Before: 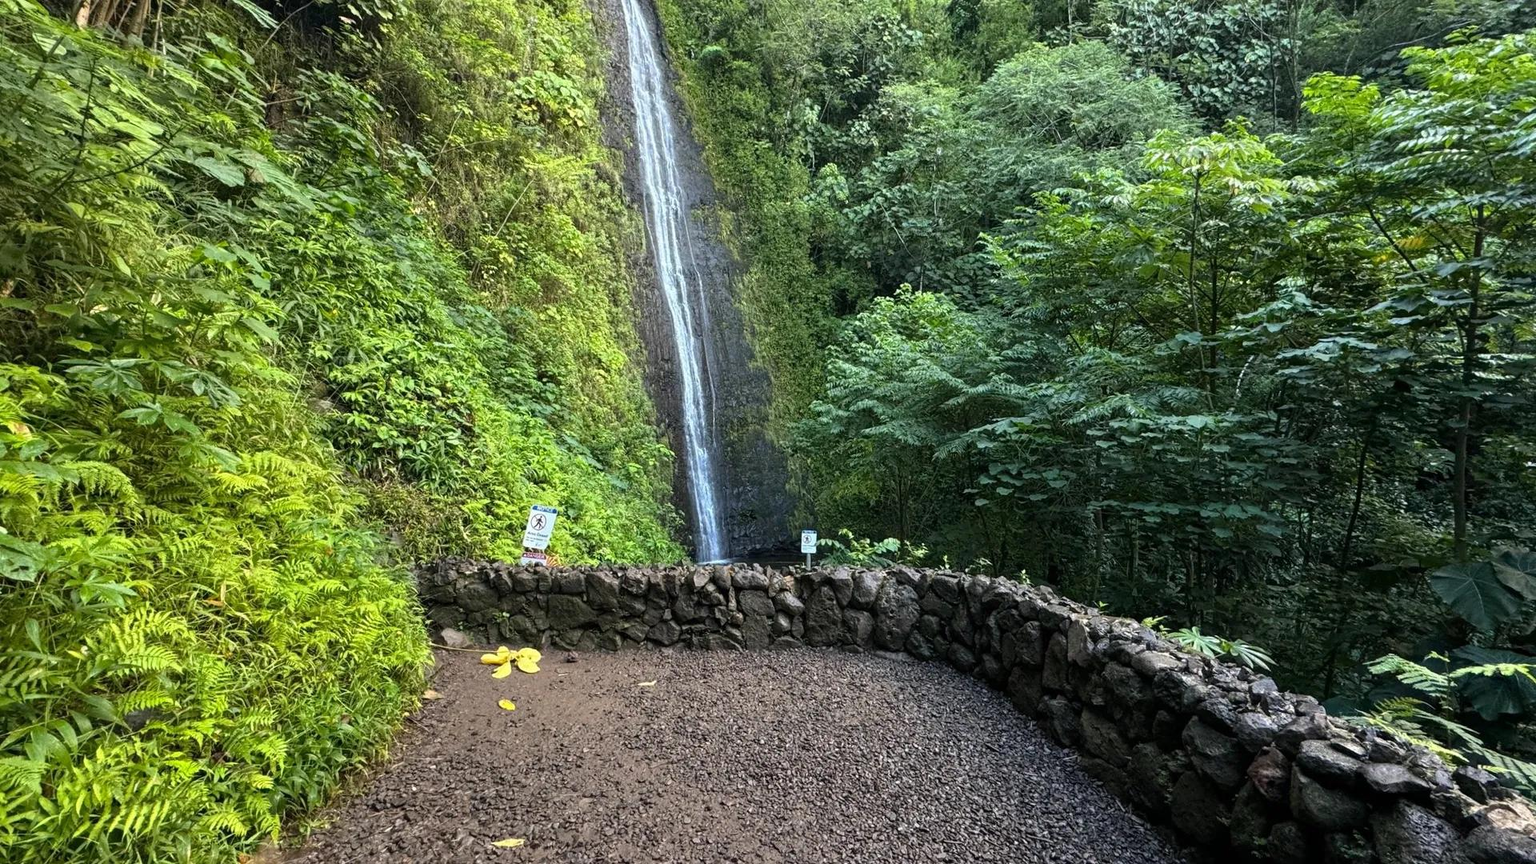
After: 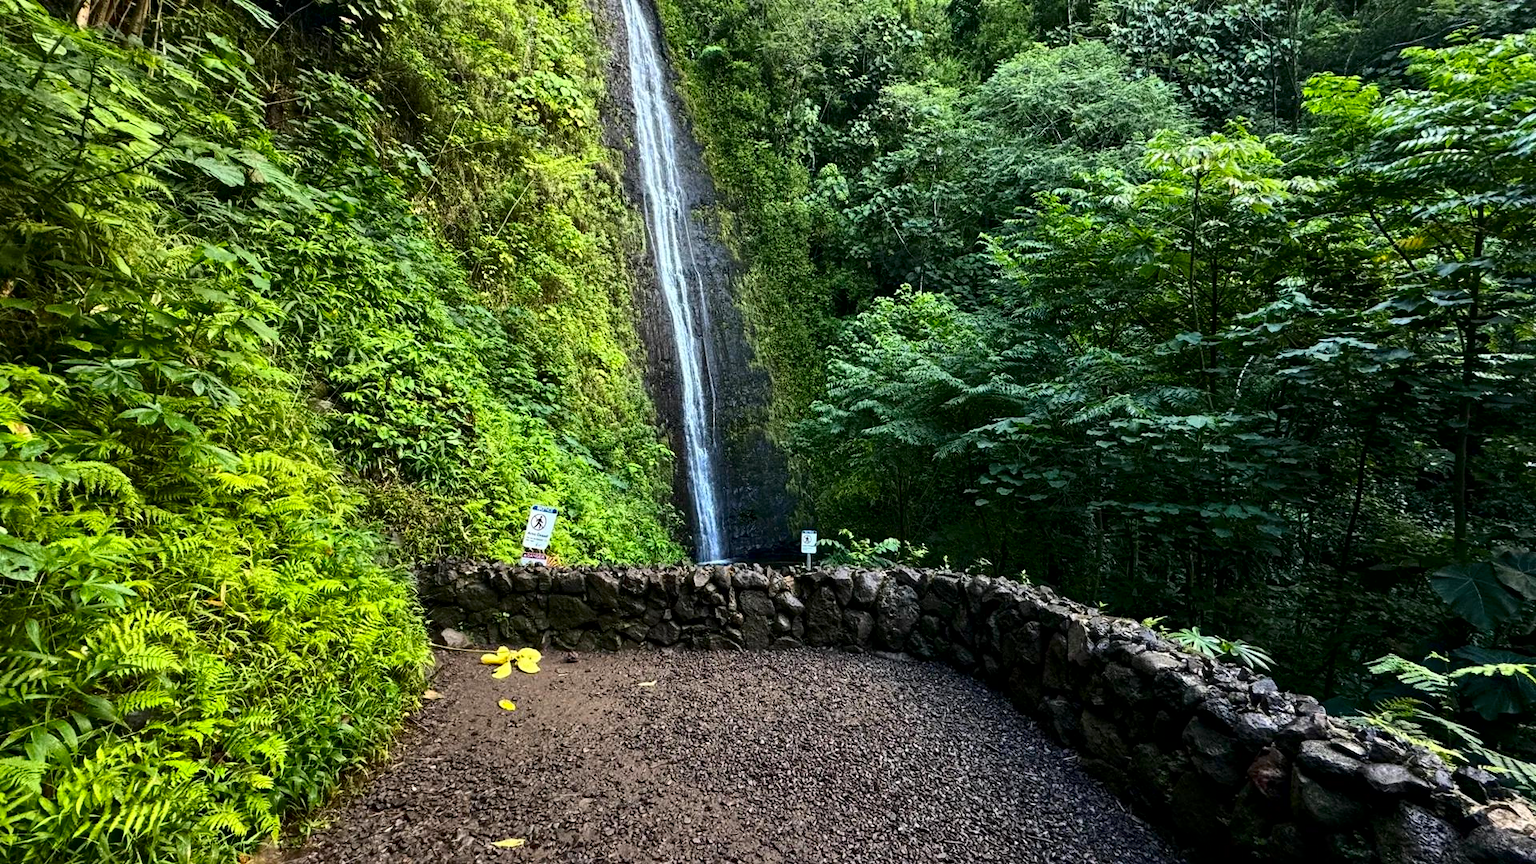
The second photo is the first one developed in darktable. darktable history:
exposure: compensate exposure bias true, compensate highlight preservation false
local contrast: mode bilateral grid, contrast 21, coarseness 50, detail 120%, midtone range 0.2
contrast brightness saturation: contrast 0.193, brightness -0.113, saturation 0.207
